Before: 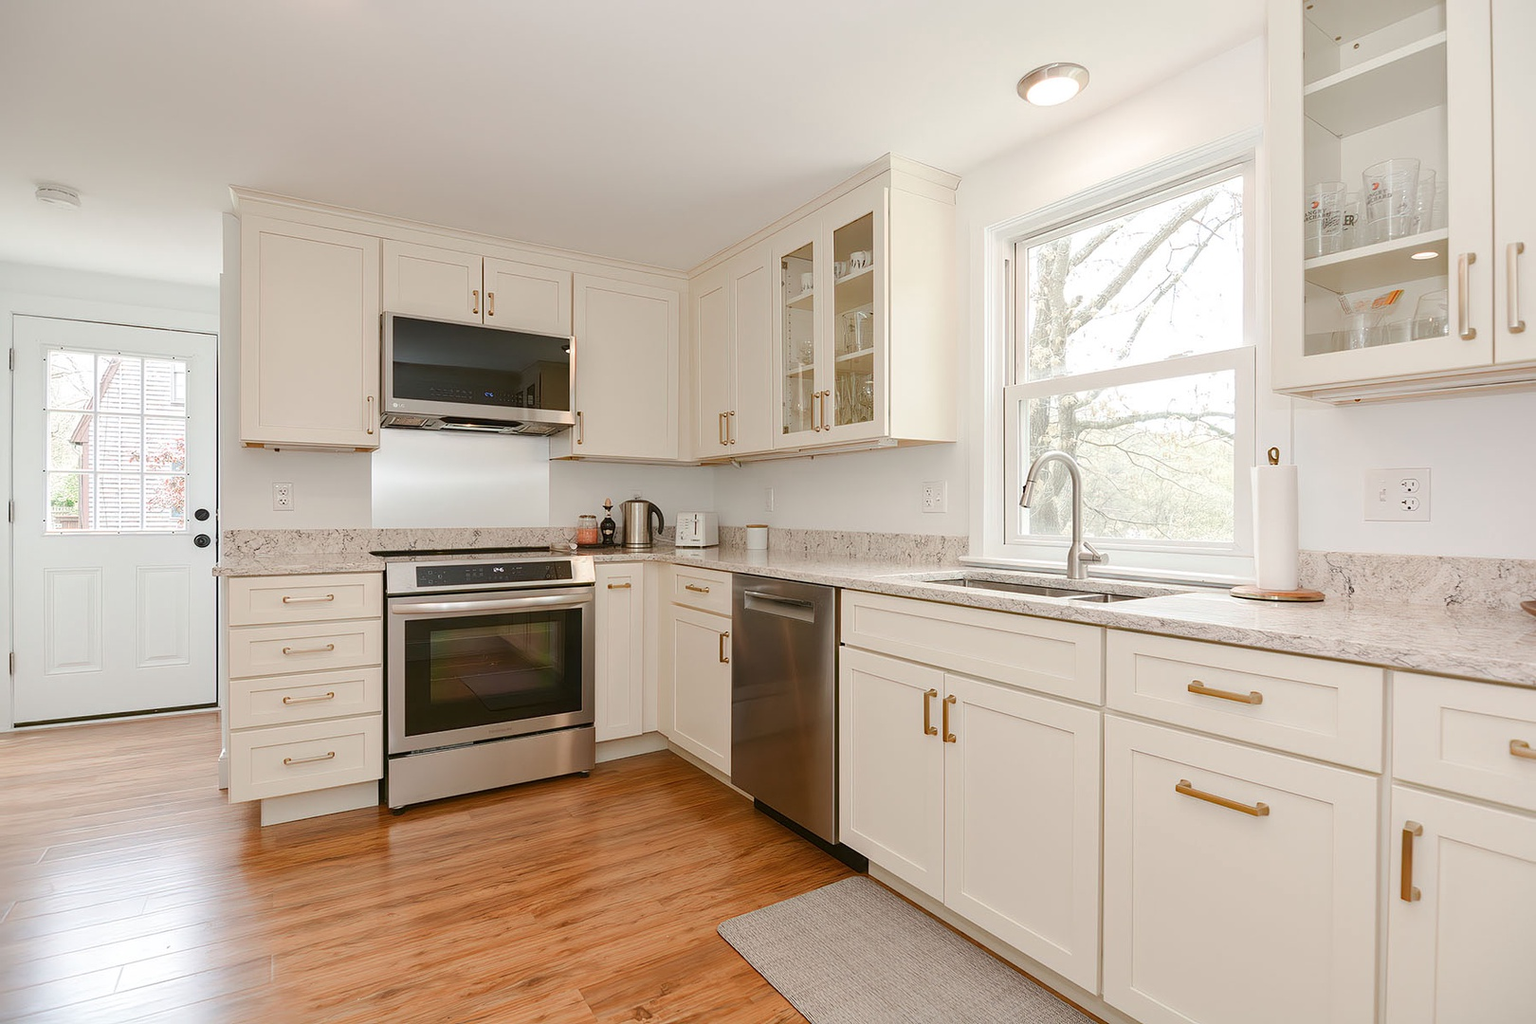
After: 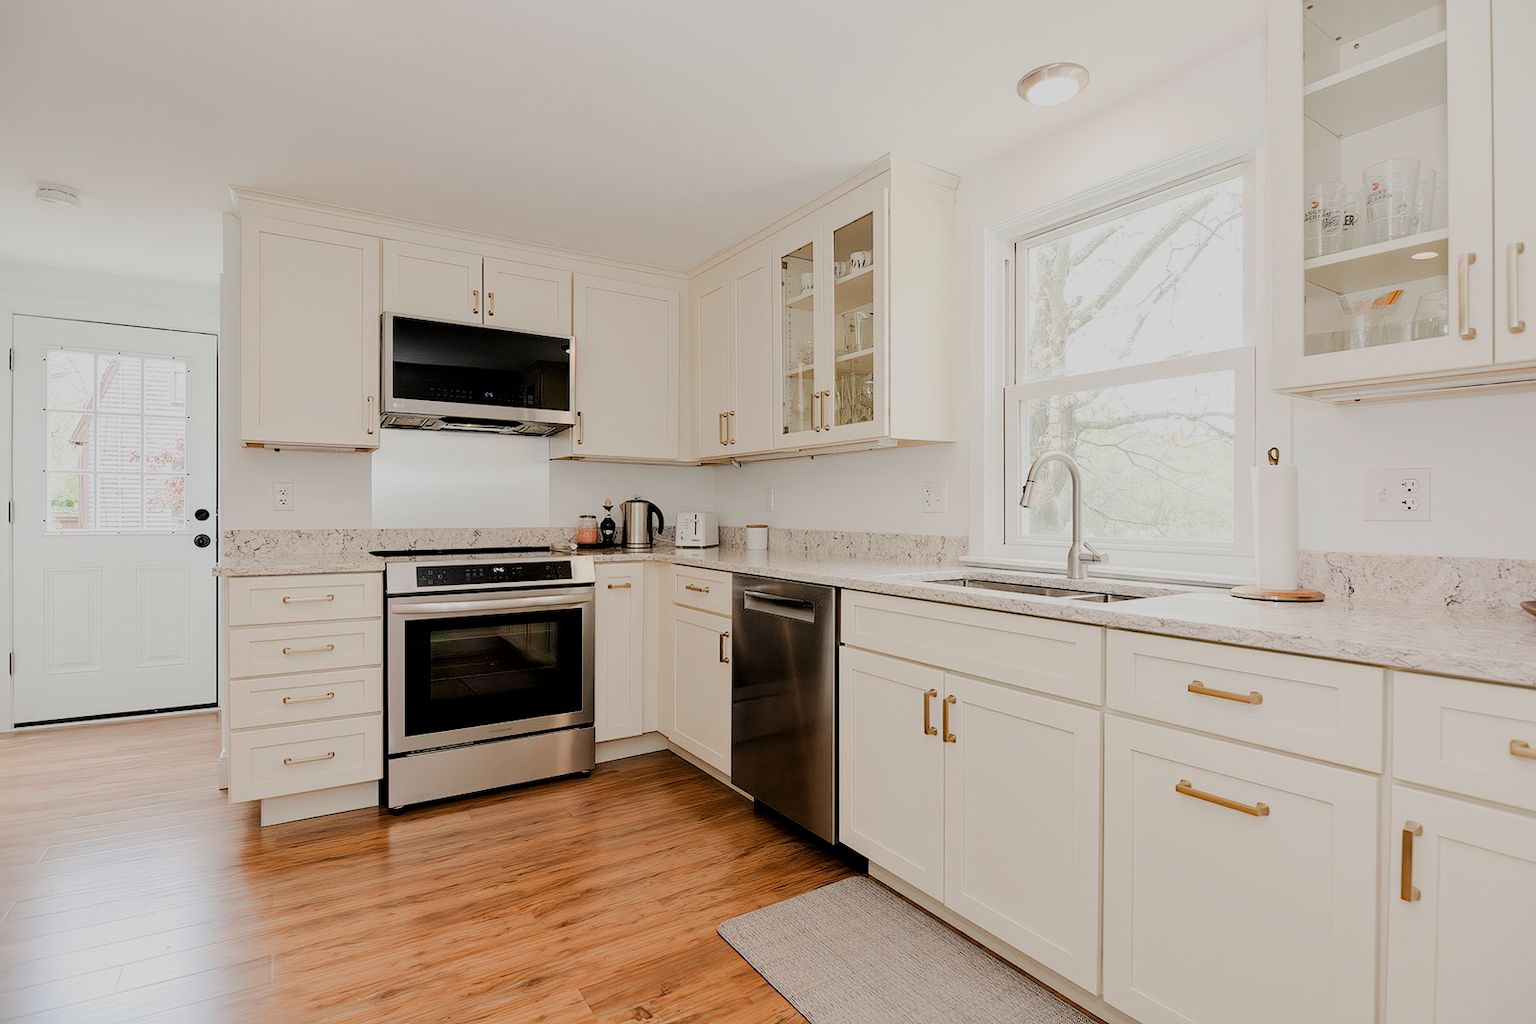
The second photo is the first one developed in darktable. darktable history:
filmic rgb: black relative exposure -3.23 EV, white relative exposure 7.05 EV, hardness 1.47, contrast 1.357
